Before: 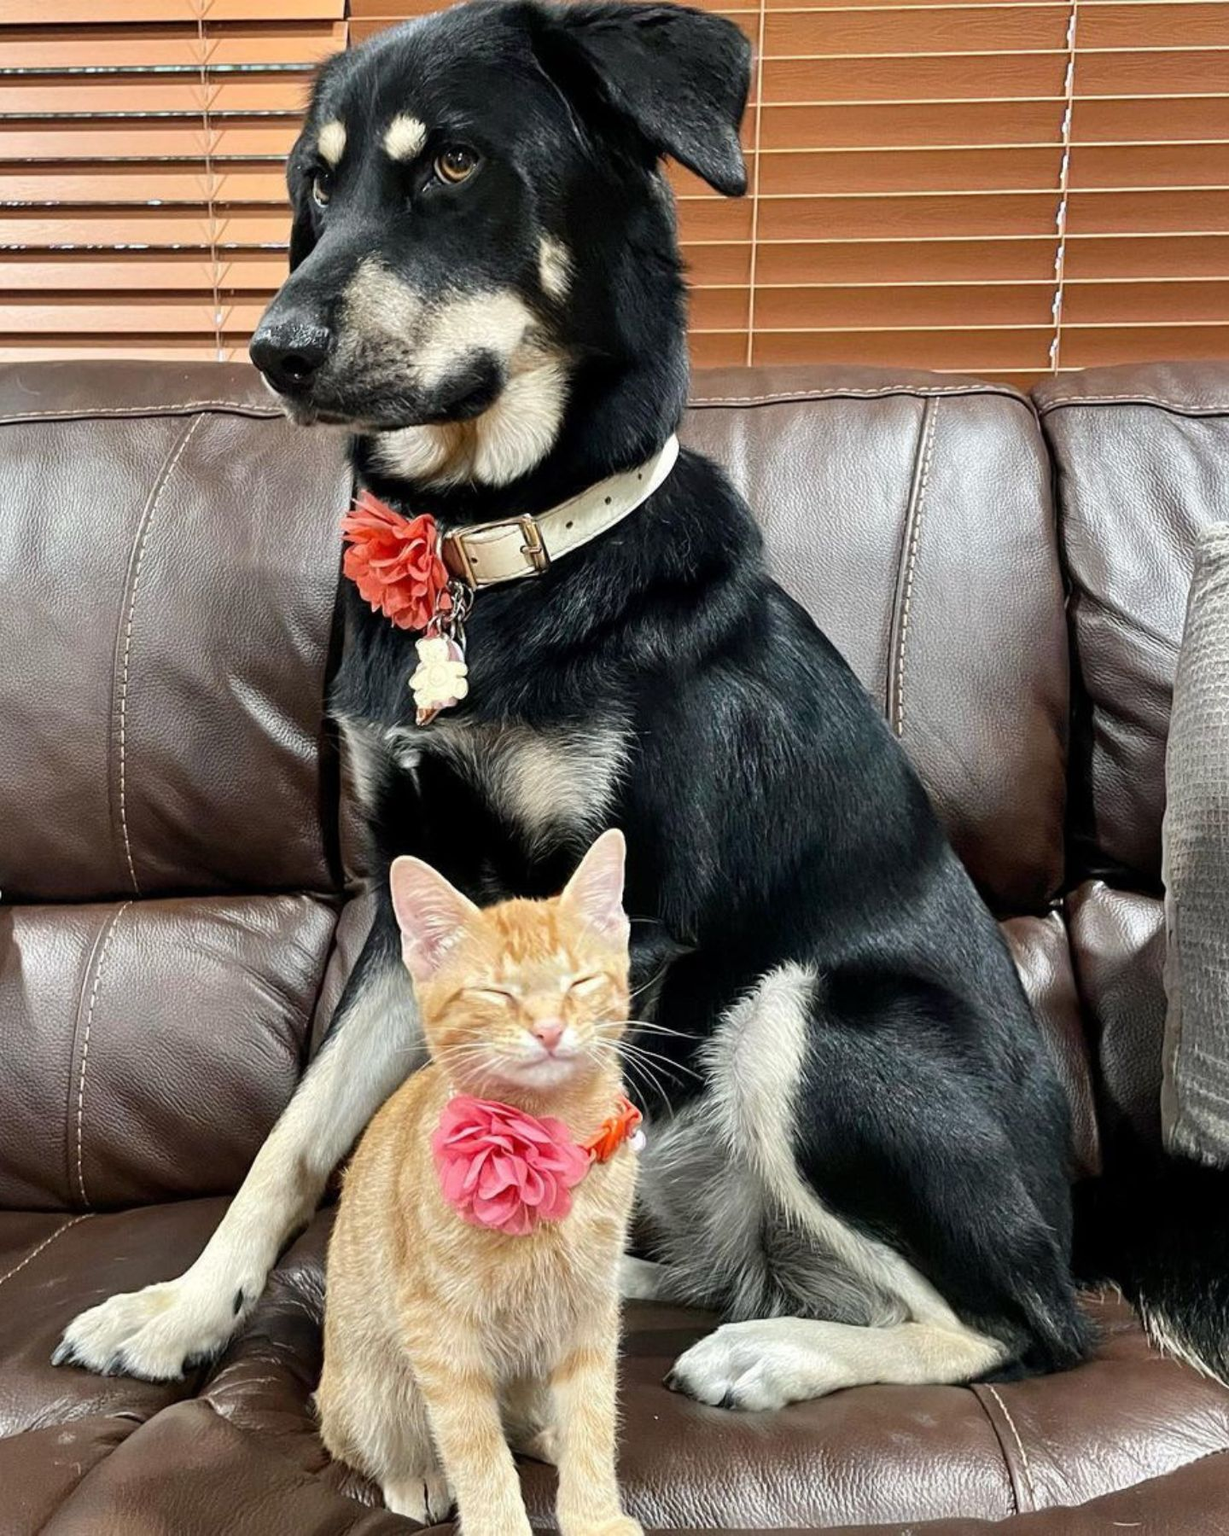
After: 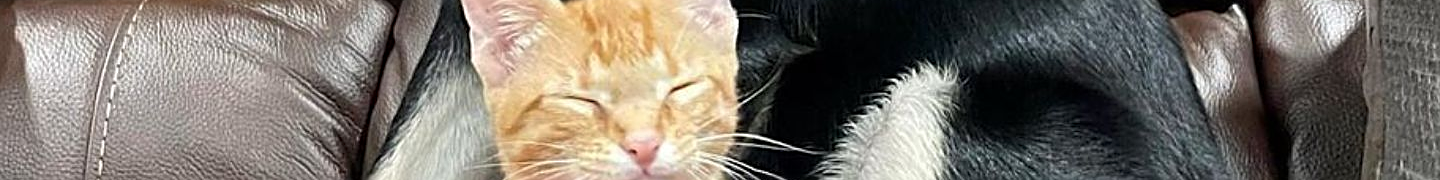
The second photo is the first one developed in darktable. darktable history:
sharpen: amount 0.575
crop and rotate: top 59.084%, bottom 30.916%
